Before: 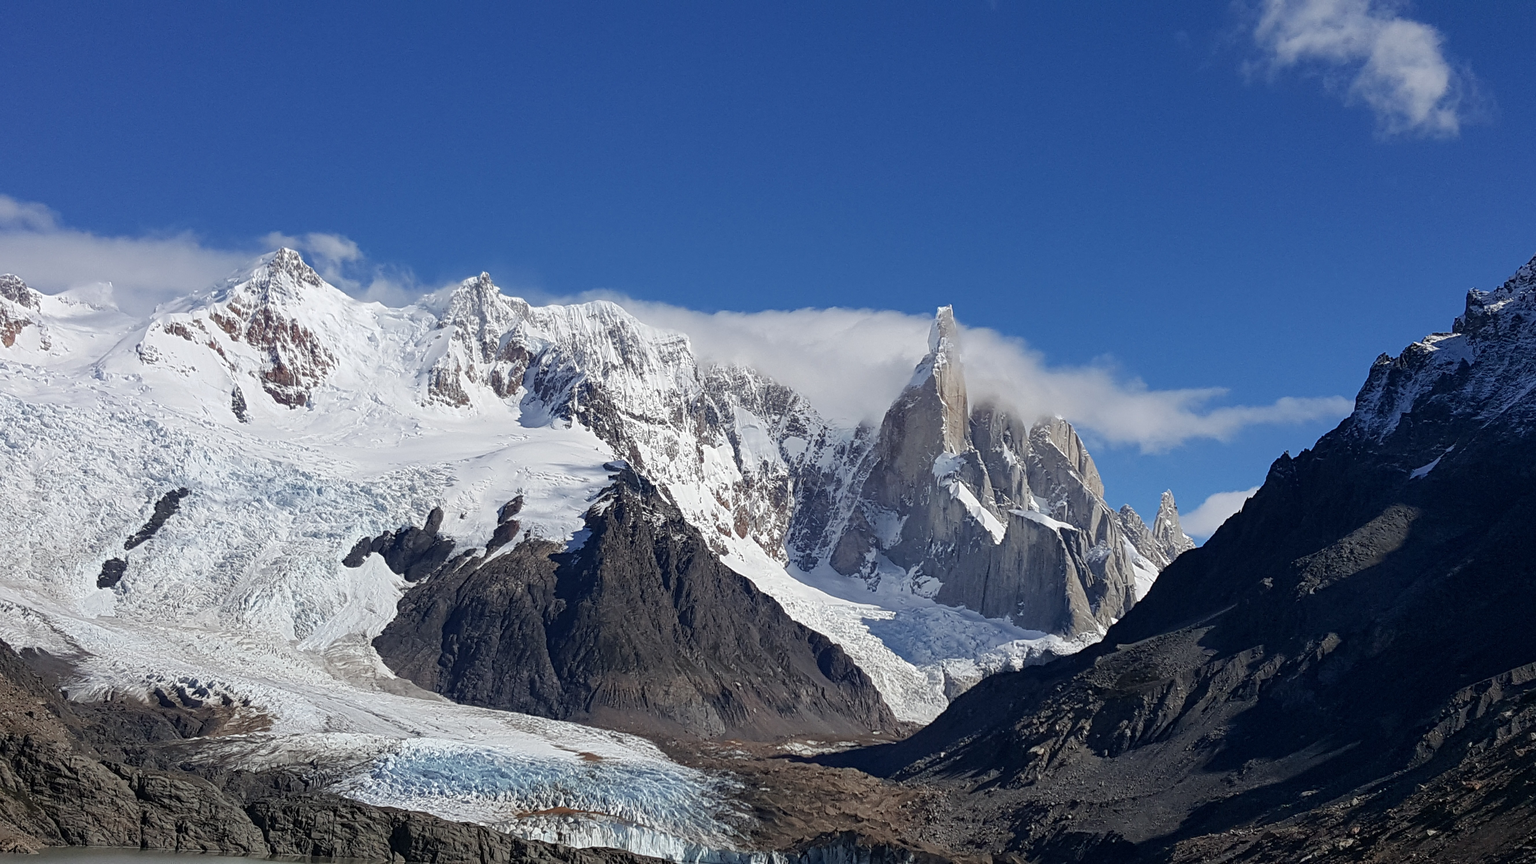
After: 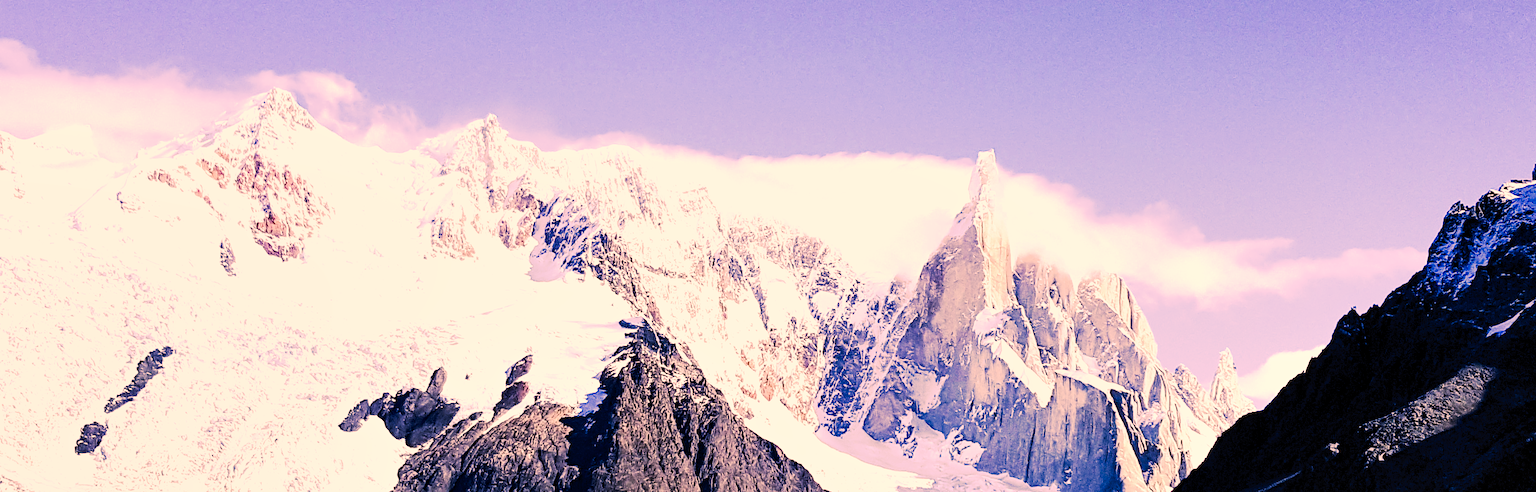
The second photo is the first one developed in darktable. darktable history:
tone curve: curves: ch0 [(0, 0) (0.003, 0.011) (0.011, 0.014) (0.025, 0.018) (0.044, 0.023) (0.069, 0.028) (0.1, 0.031) (0.136, 0.039) (0.177, 0.056) (0.224, 0.081) (0.277, 0.129) (0.335, 0.188) (0.399, 0.256) (0.468, 0.367) (0.543, 0.514) (0.623, 0.684) (0.709, 0.785) (0.801, 0.846) (0.898, 0.884) (1, 1)], preserve colors none
crop: left 1.823%, top 19.241%, right 5.167%, bottom 27.78%
color correction: highlights a* 20.42, highlights b* 19.87
local contrast: highlights 107%, shadows 101%, detail 119%, midtone range 0.2
exposure: black level correction 0.005, exposure 2.074 EV, compensate highlight preservation false
tone equalizer: smoothing diameter 2.16%, edges refinement/feathering 16.91, mask exposure compensation -1.57 EV, filter diffusion 5
filmic rgb: black relative exposure -5.87 EV, white relative exposure 3.4 EV, hardness 3.65
